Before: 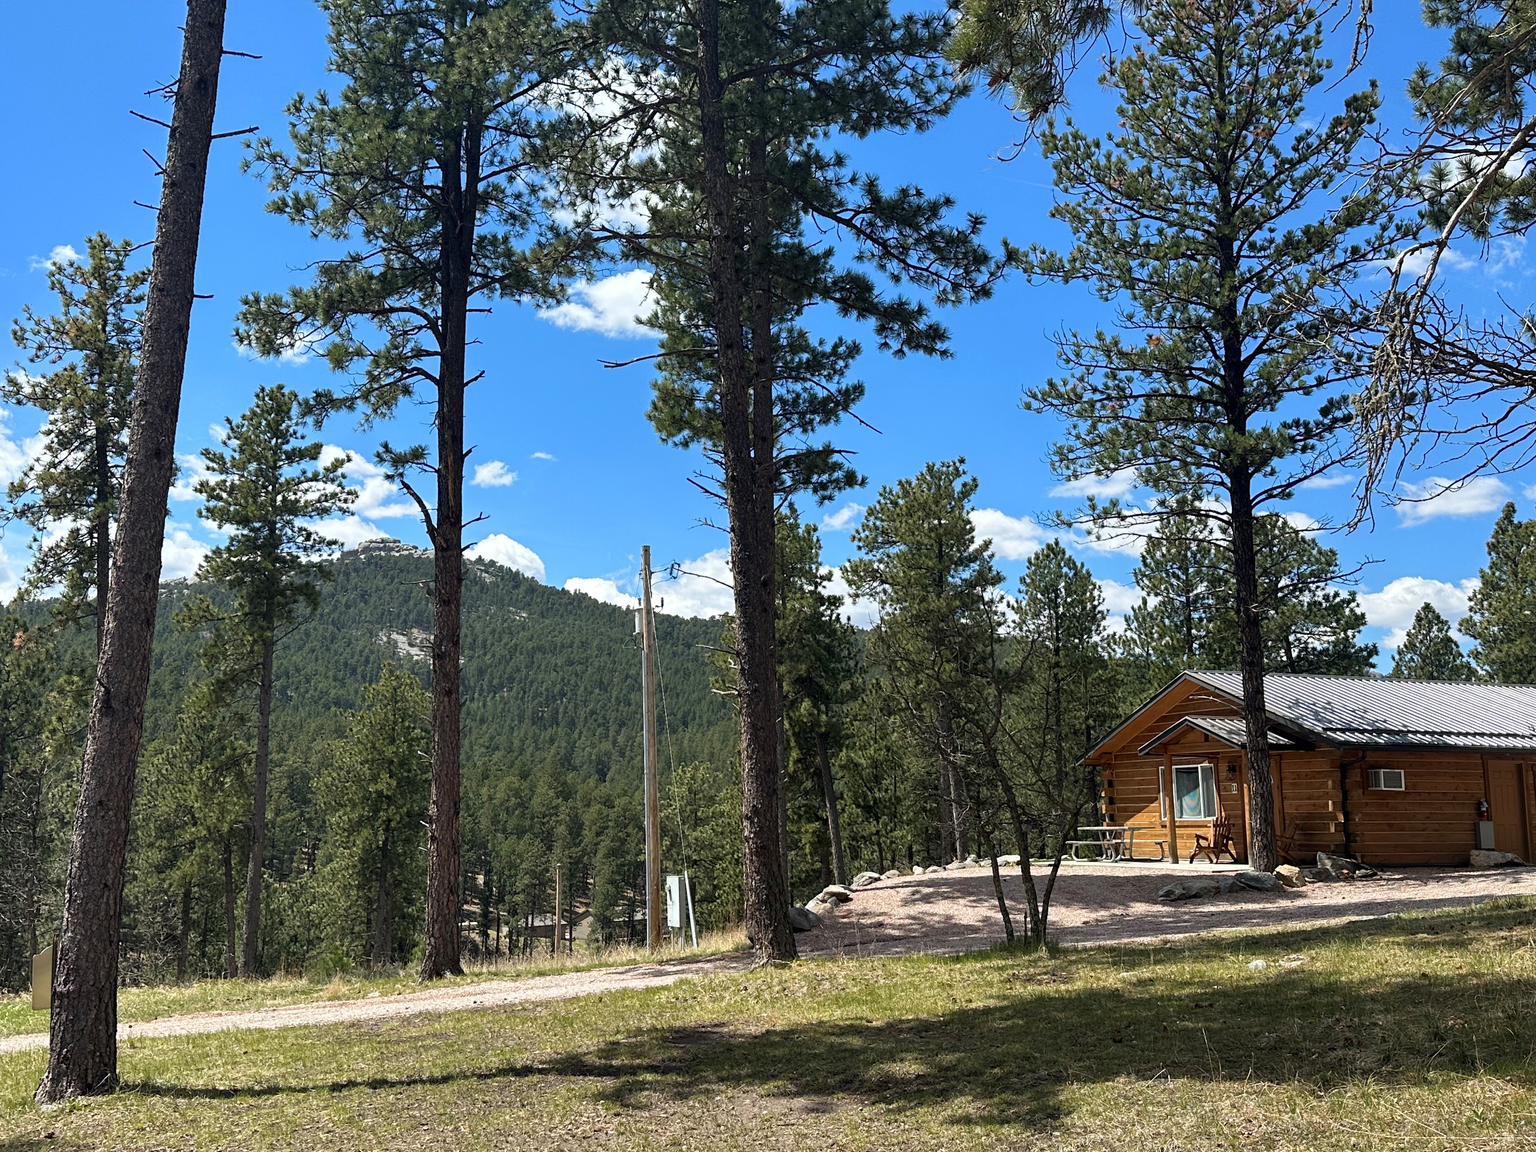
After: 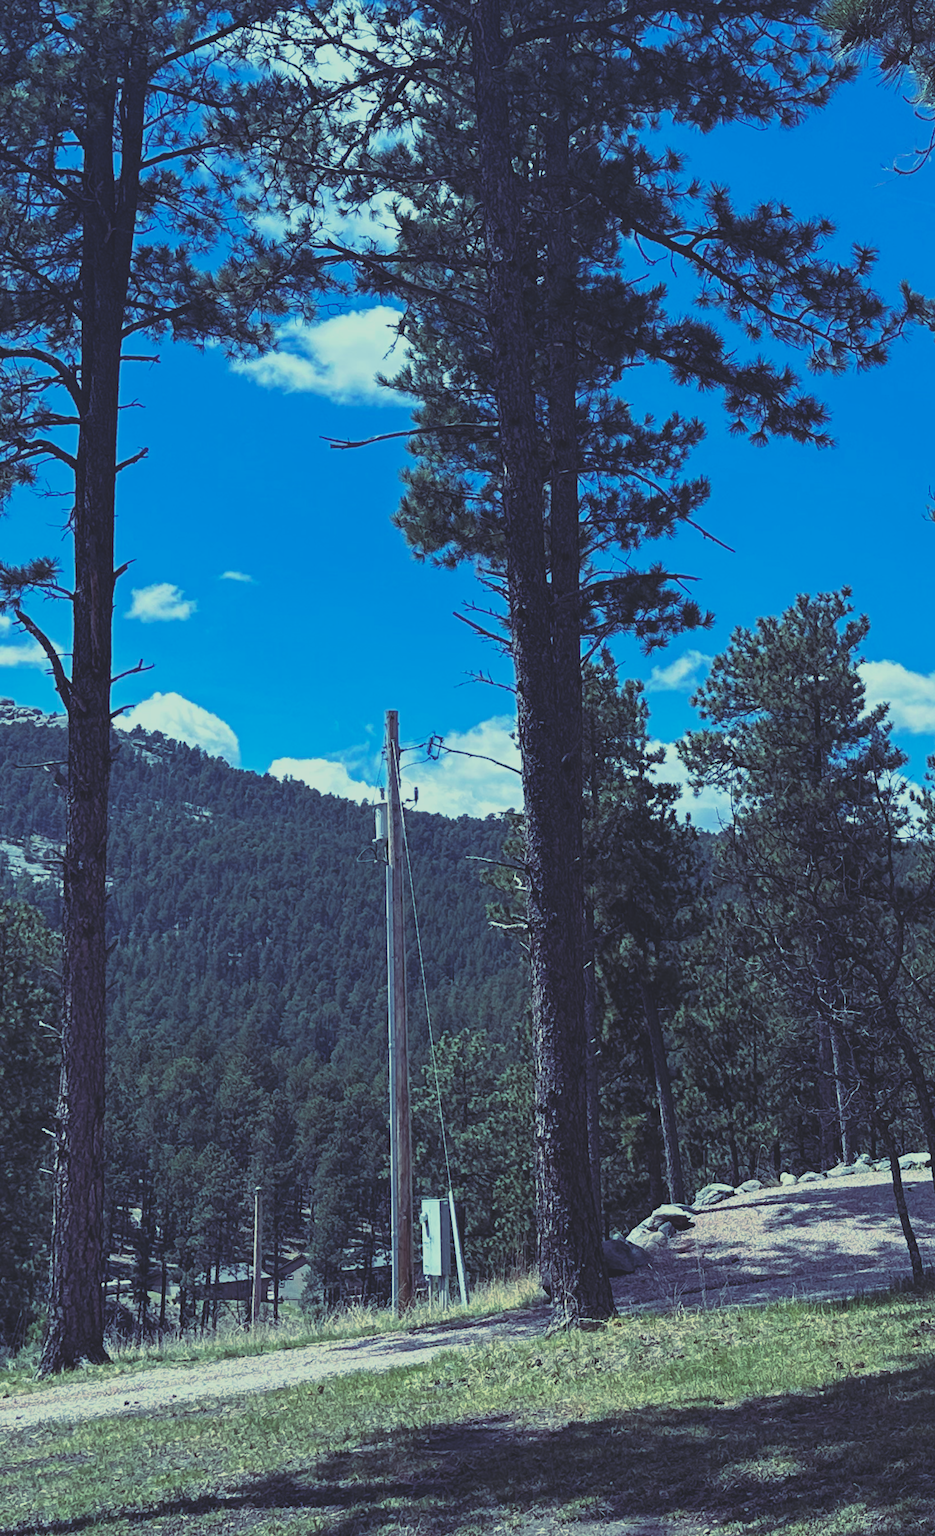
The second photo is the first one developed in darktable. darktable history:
rgb curve: curves: ch0 [(0, 0.186) (0.314, 0.284) (0.576, 0.466) (0.805, 0.691) (0.936, 0.886)]; ch1 [(0, 0.186) (0.314, 0.284) (0.581, 0.534) (0.771, 0.746) (0.936, 0.958)]; ch2 [(0, 0.216) (0.275, 0.39) (1, 1)], mode RGB, independent channels, compensate middle gray true, preserve colors none
crop: left 28.583%, right 29.231%
rotate and perspective: rotation -0.013°, lens shift (vertical) -0.027, lens shift (horizontal) 0.178, crop left 0.016, crop right 0.989, crop top 0.082, crop bottom 0.918
filmic rgb: black relative exposure -7.65 EV, white relative exposure 4.56 EV, hardness 3.61, color science v6 (2022)
